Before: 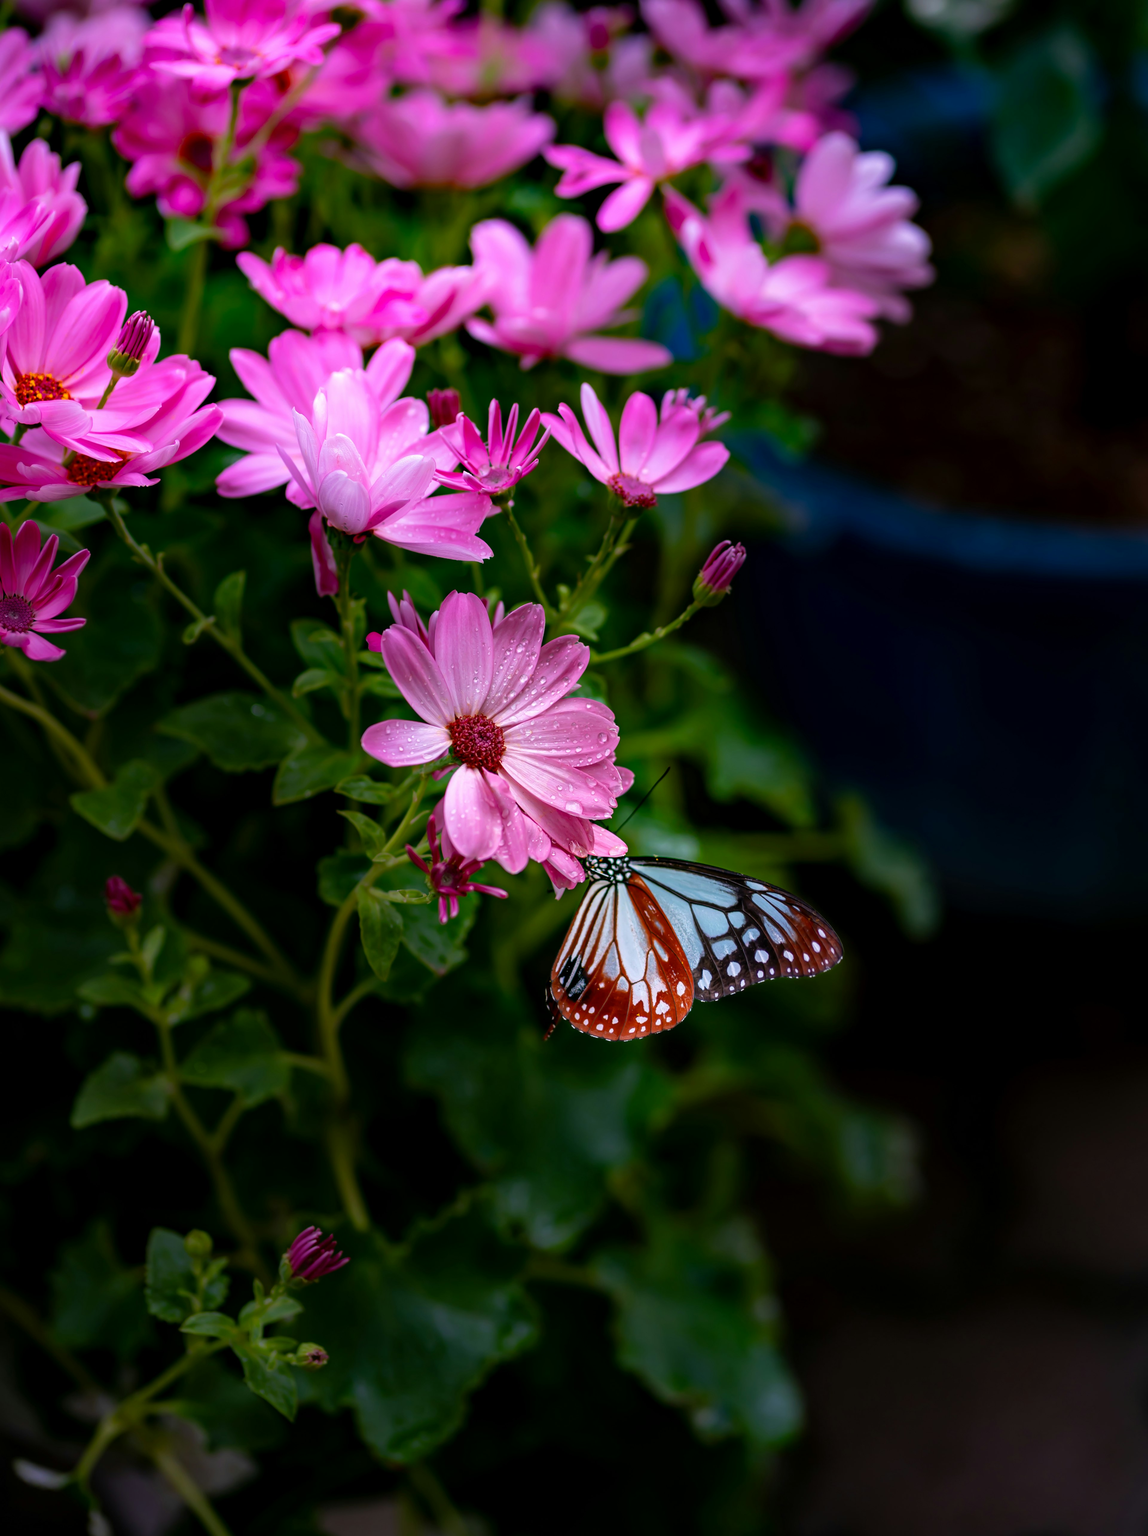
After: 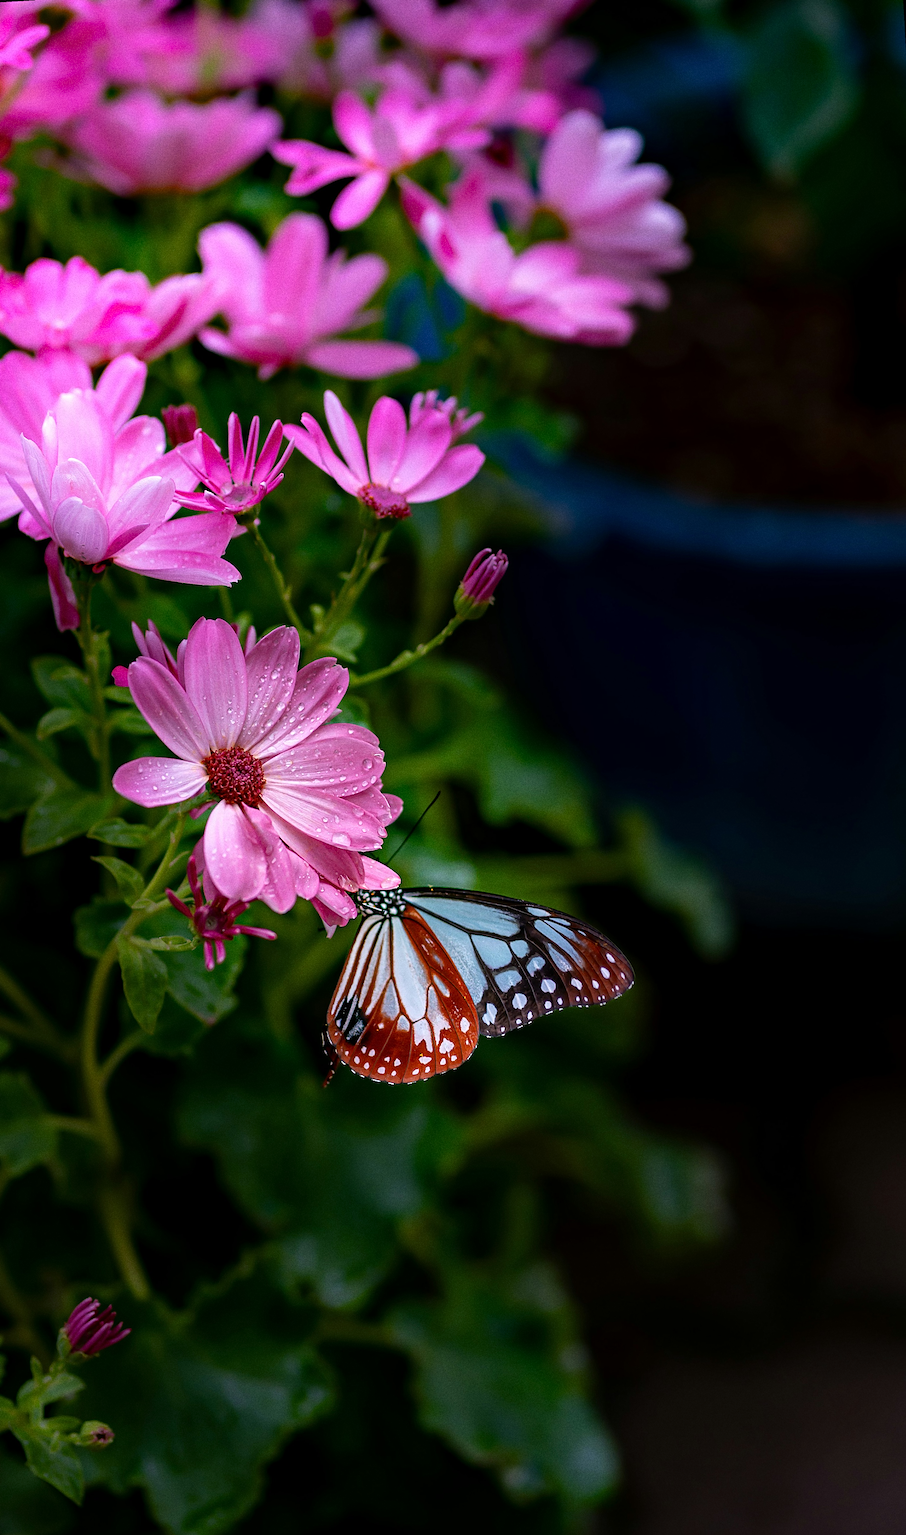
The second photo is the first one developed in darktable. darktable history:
crop and rotate: left 24.034%, top 2.838%, right 6.406%, bottom 6.299%
grain: coarseness 0.09 ISO, strength 40%
rotate and perspective: rotation -3.18°, automatic cropping off
sharpen: radius 2.767
